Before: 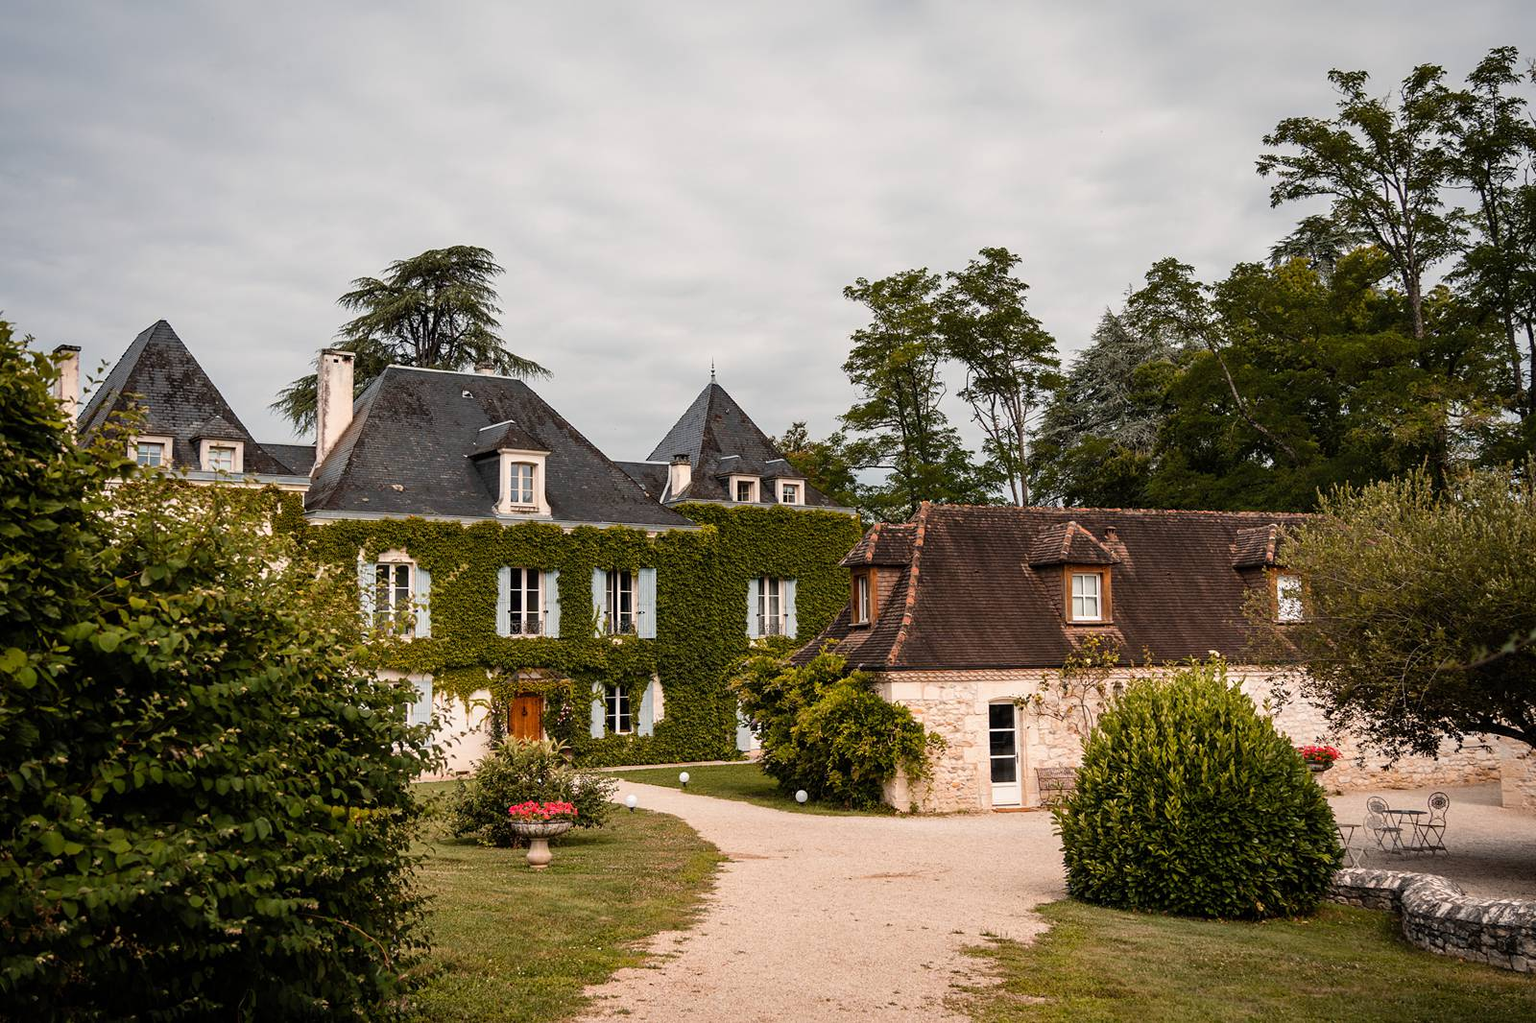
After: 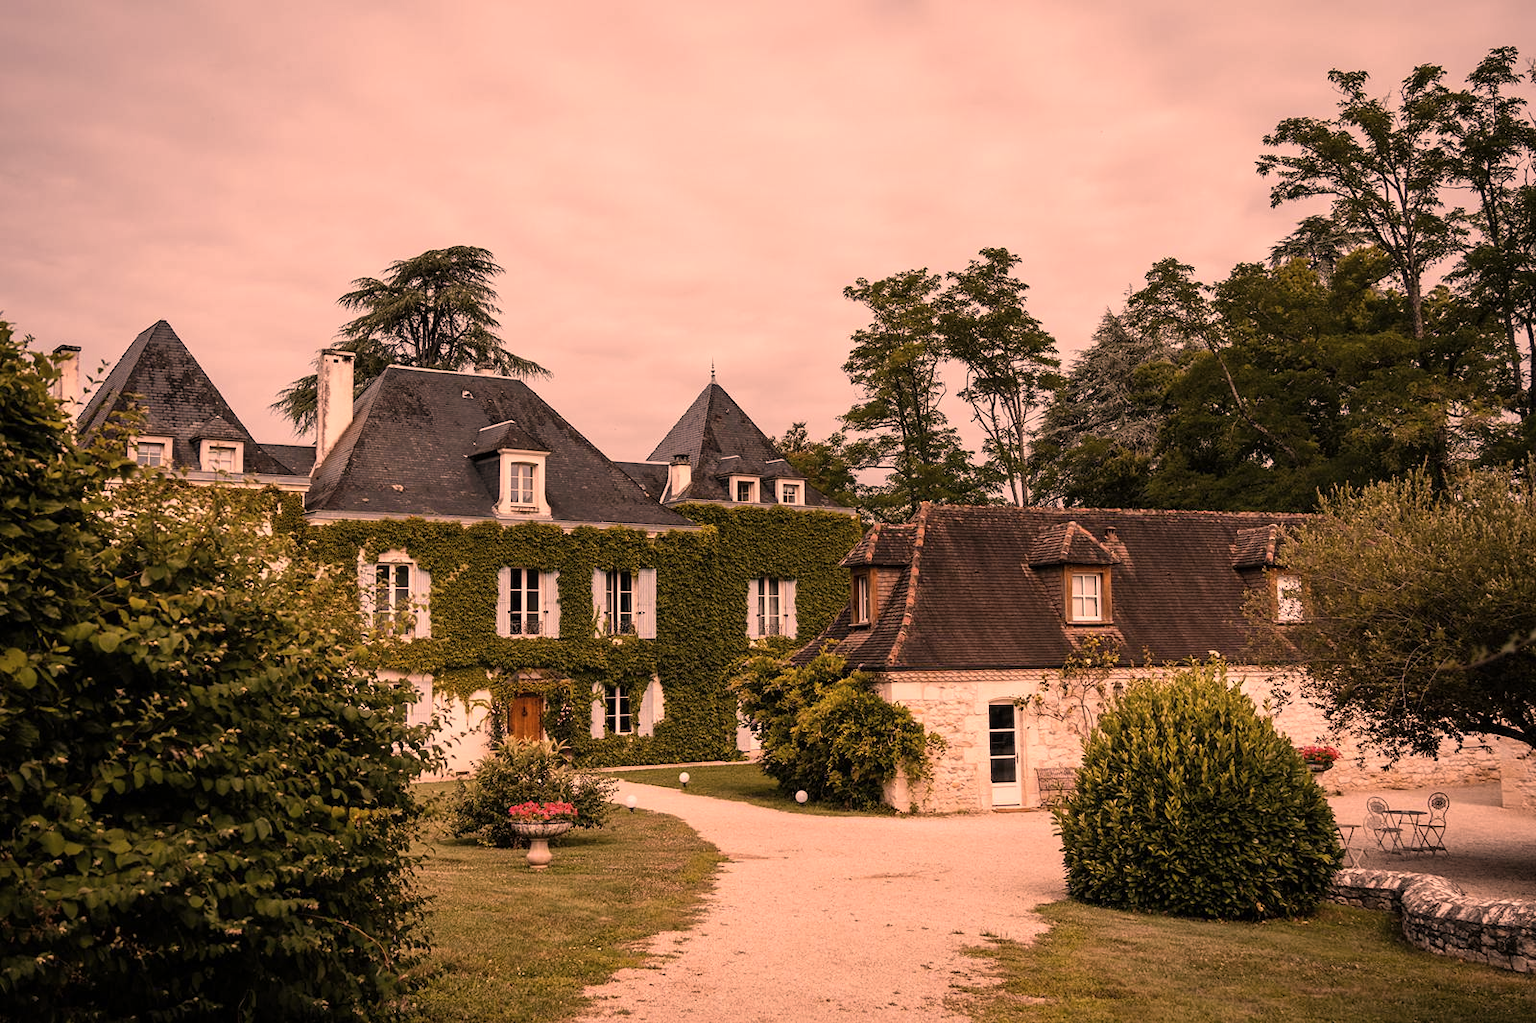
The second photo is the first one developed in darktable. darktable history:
white balance: red 0.983, blue 1.036
color correction: highlights a* 40, highlights b* 40, saturation 0.69
